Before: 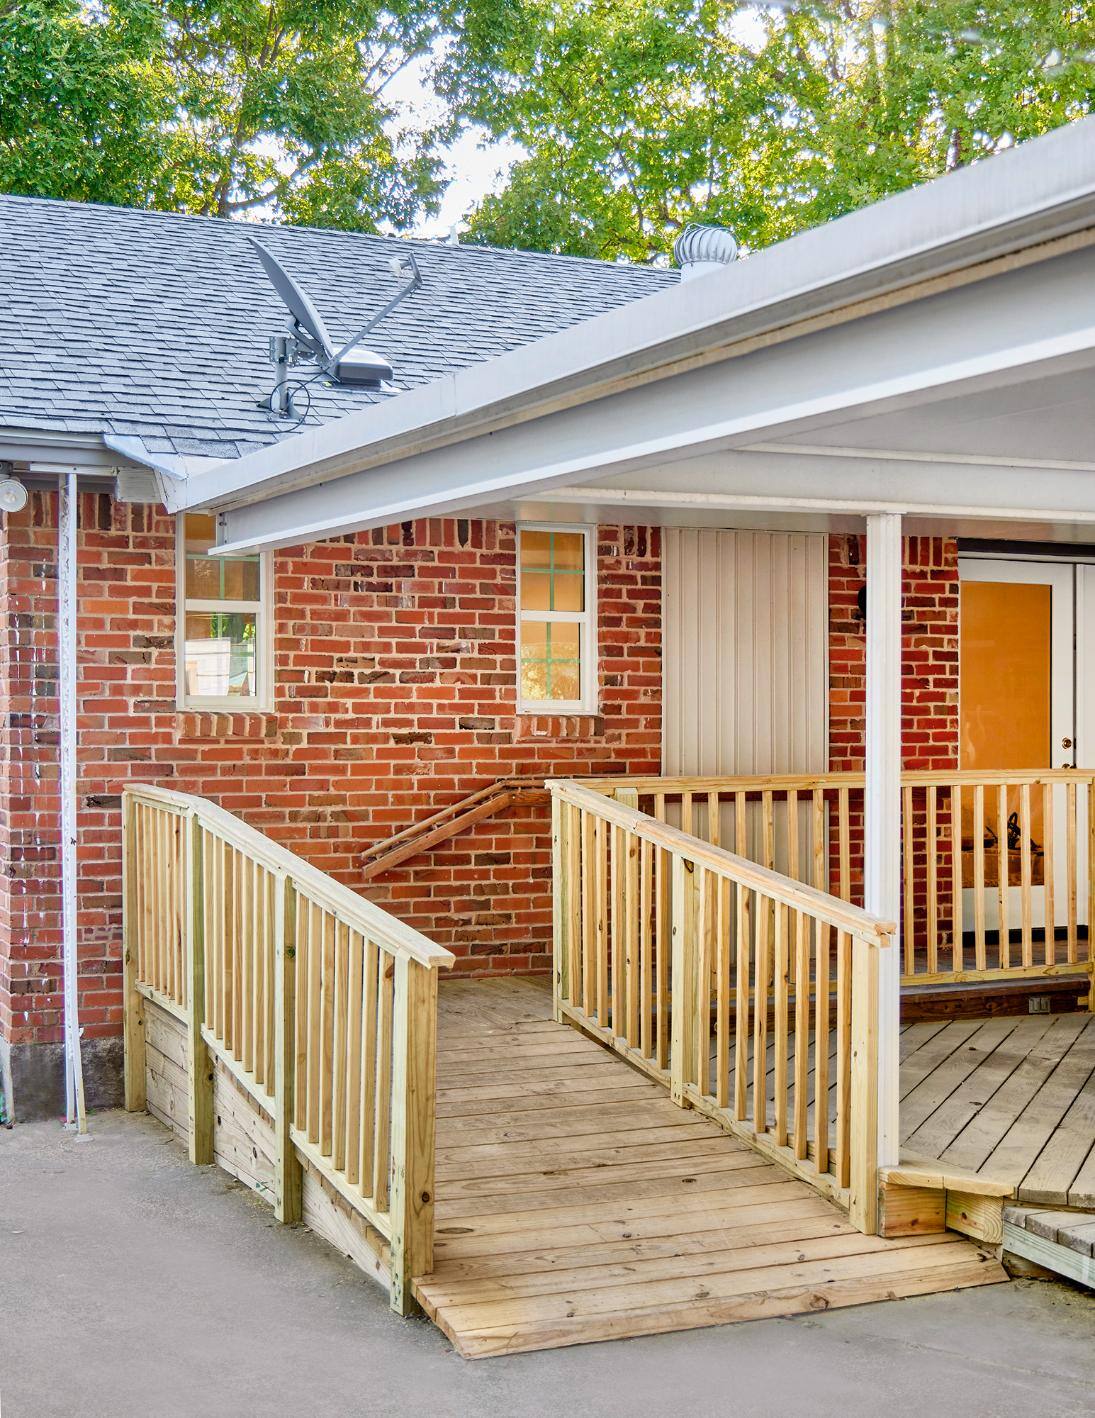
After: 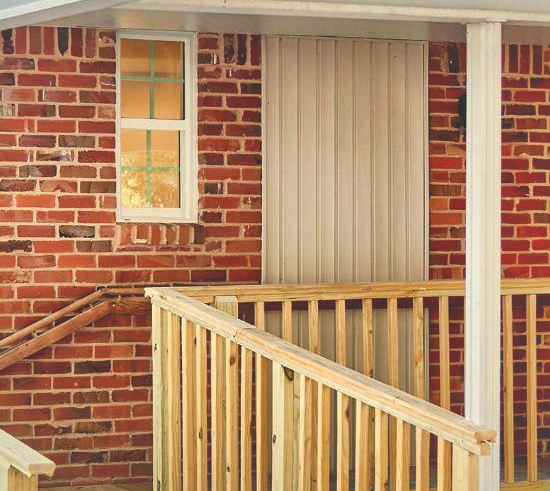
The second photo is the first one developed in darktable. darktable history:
crop: left 36.607%, top 34.735%, right 13.146%, bottom 30.611%
exposure: black level correction -0.028, compensate highlight preservation false
white balance: red 1.029, blue 0.92
local contrast: mode bilateral grid, contrast 20, coarseness 50, detail 141%, midtone range 0.2
shadows and highlights: on, module defaults
